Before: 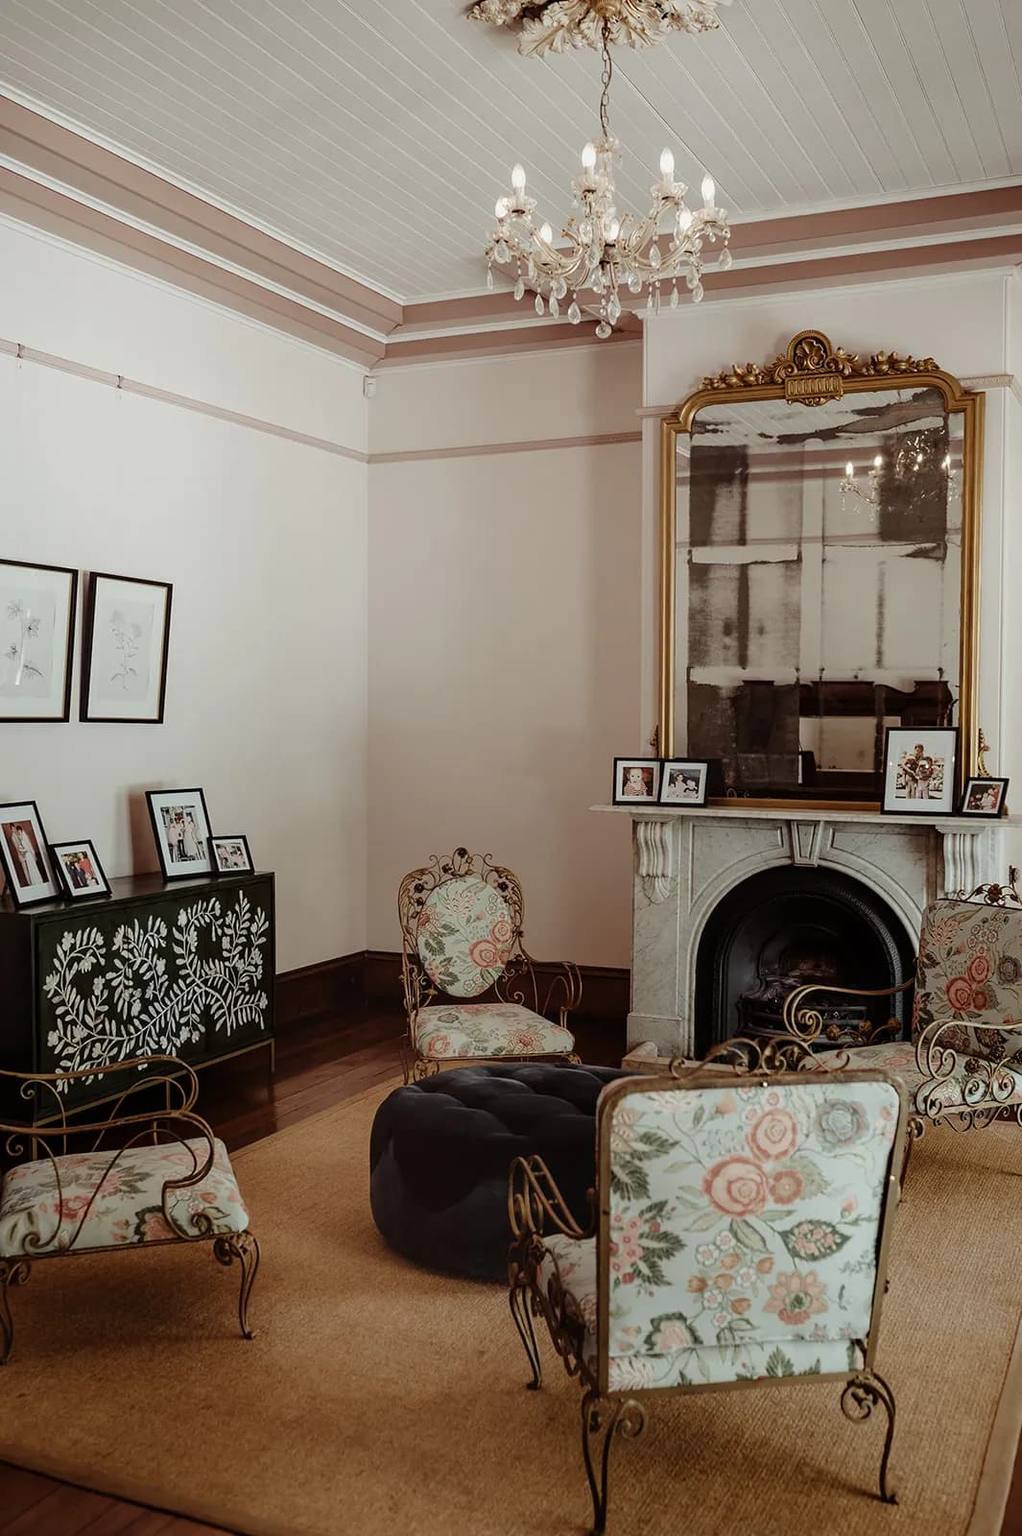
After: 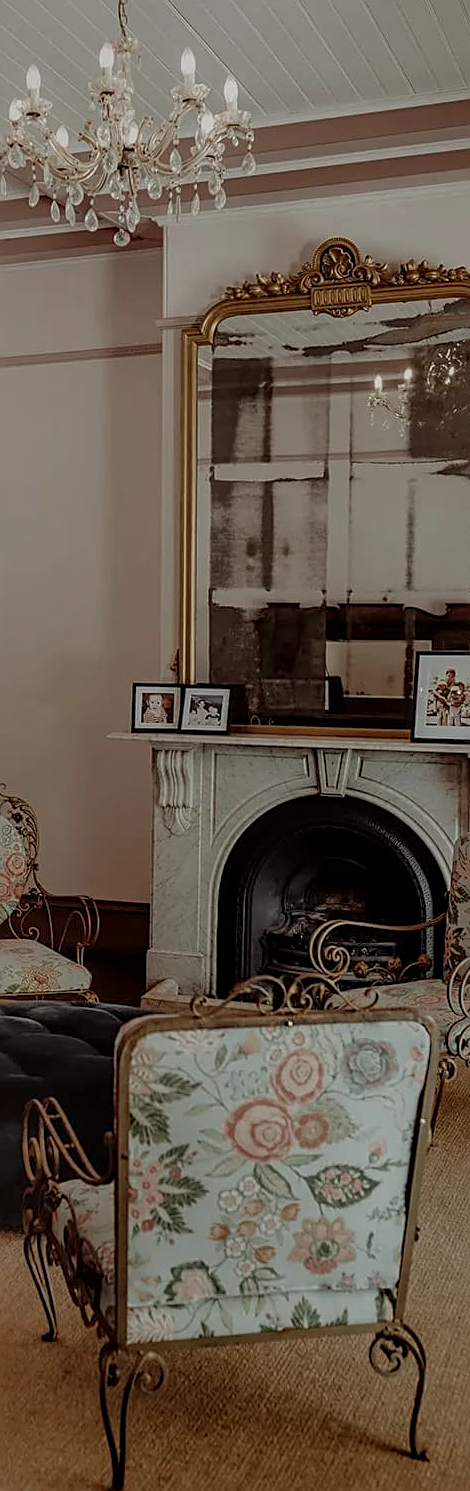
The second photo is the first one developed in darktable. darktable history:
shadows and highlights: on, module defaults
crop: left 47.628%, top 6.643%, right 7.874%
exposure: black level correction 0, exposure -0.721 EV, compensate highlight preservation false
local contrast: on, module defaults
sharpen: on, module defaults
